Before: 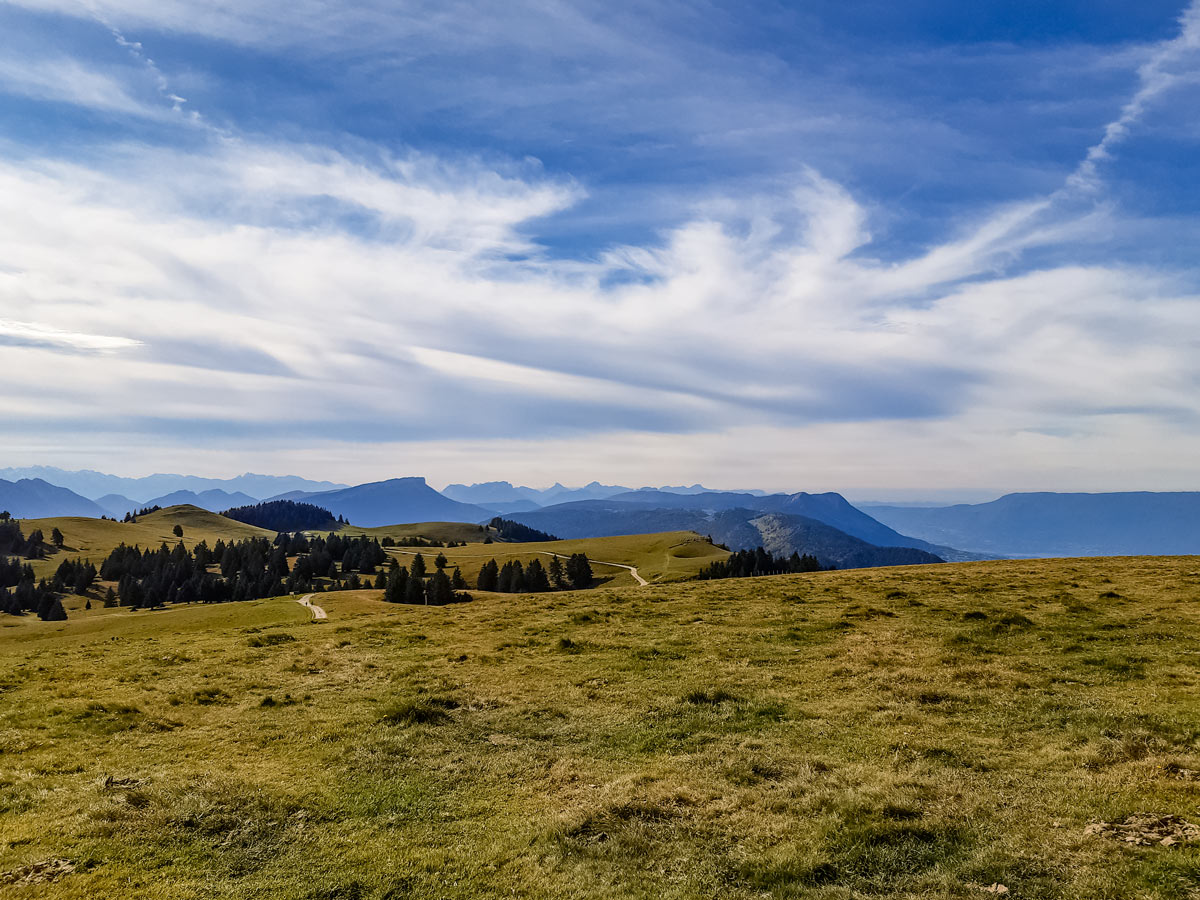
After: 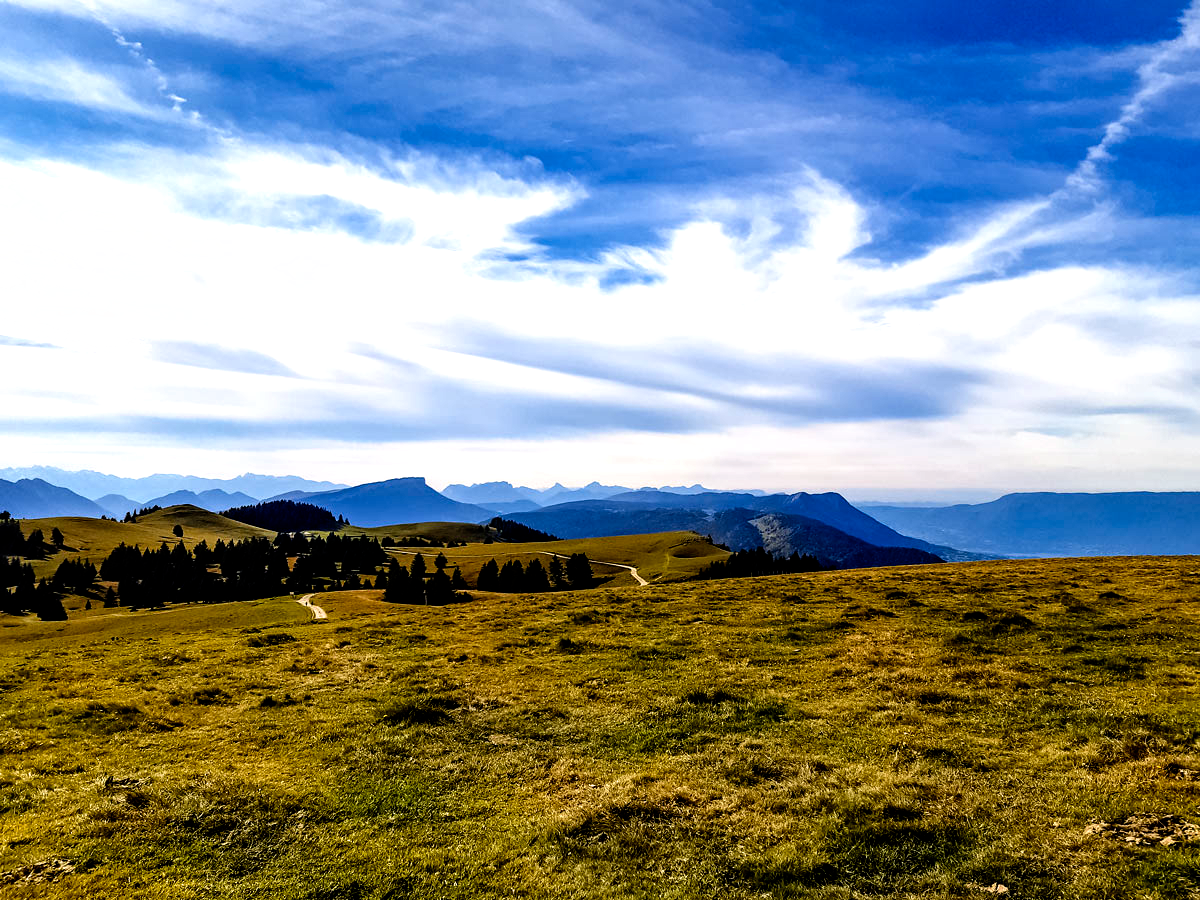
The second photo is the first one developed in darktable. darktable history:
filmic rgb: black relative exposure -8.3 EV, white relative exposure 2.23 EV, hardness 7.19, latitude 84.98%, contrast 1.698, highlights saturation mix -4.01%, shadows ↔ highlights balance -1.87%, preserve chrominance no, color science v4 (2020)
